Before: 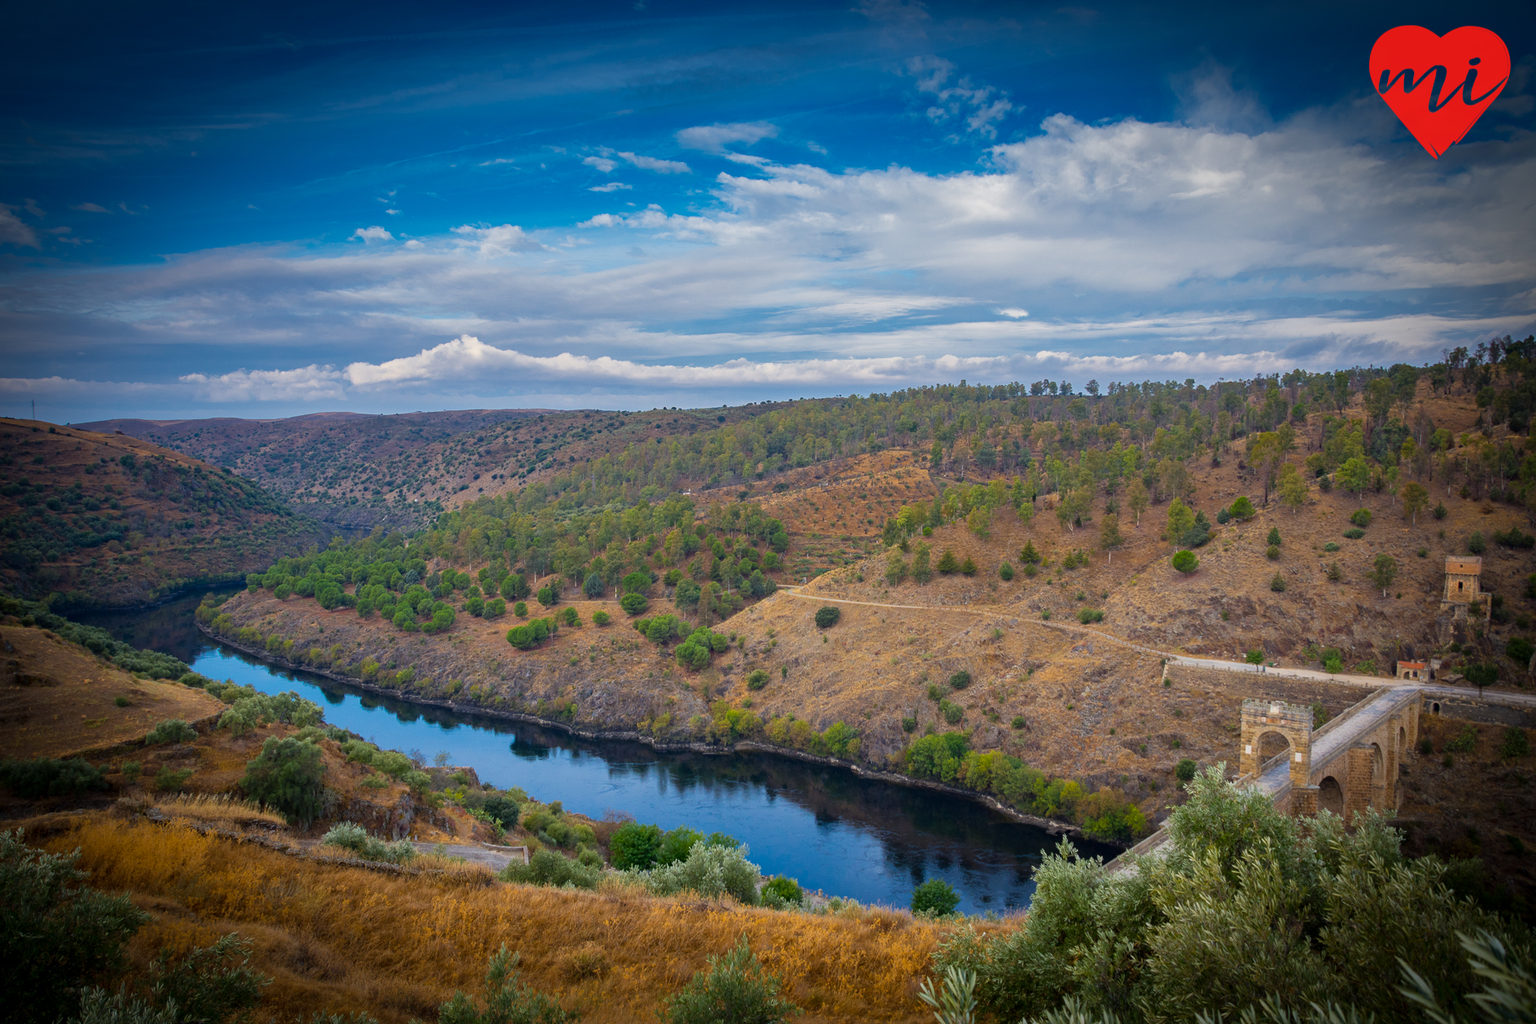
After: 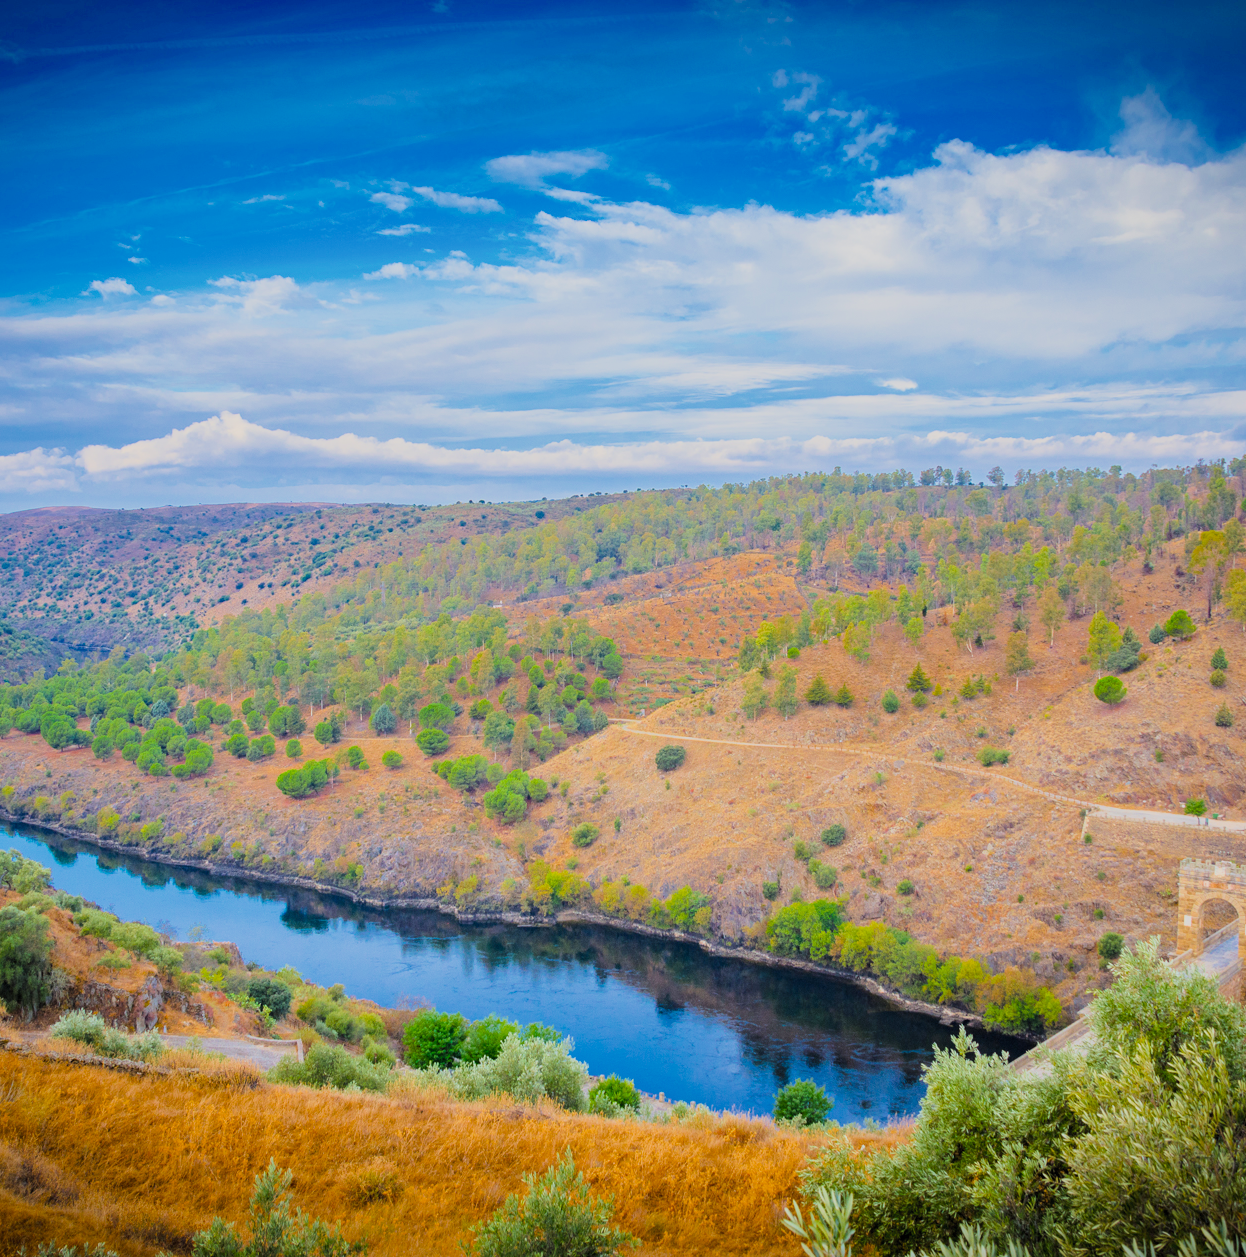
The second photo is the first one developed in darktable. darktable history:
tone equalizer: -8 EV -0.417 EV, -7 EV -0.389 EV, -6 EV -0.333 EV, -5 EV -0.222 EV, -3 EV 0.222 EV, -2 EV 0.333 EV, -1 EV 0.389 EV, +0 EV 0.417 EV, edges refinement/feathering 500, mask exposure compensation -1.57 EV, preserve details no
filmic rgb: white relative exposure 8 EV, threshold 3 EV, hardness 2.44, latitude 10.07%, contrast 0.72, highlights saturation mix 10%, shadows ↔ highlights balance 1.38%, color science v4 (2020), enable highlight reconstruction true
crop and rotate: left 18.442%, right 15.508%
exposure: exposure 1.5 EV, compensate highlight preservation false
